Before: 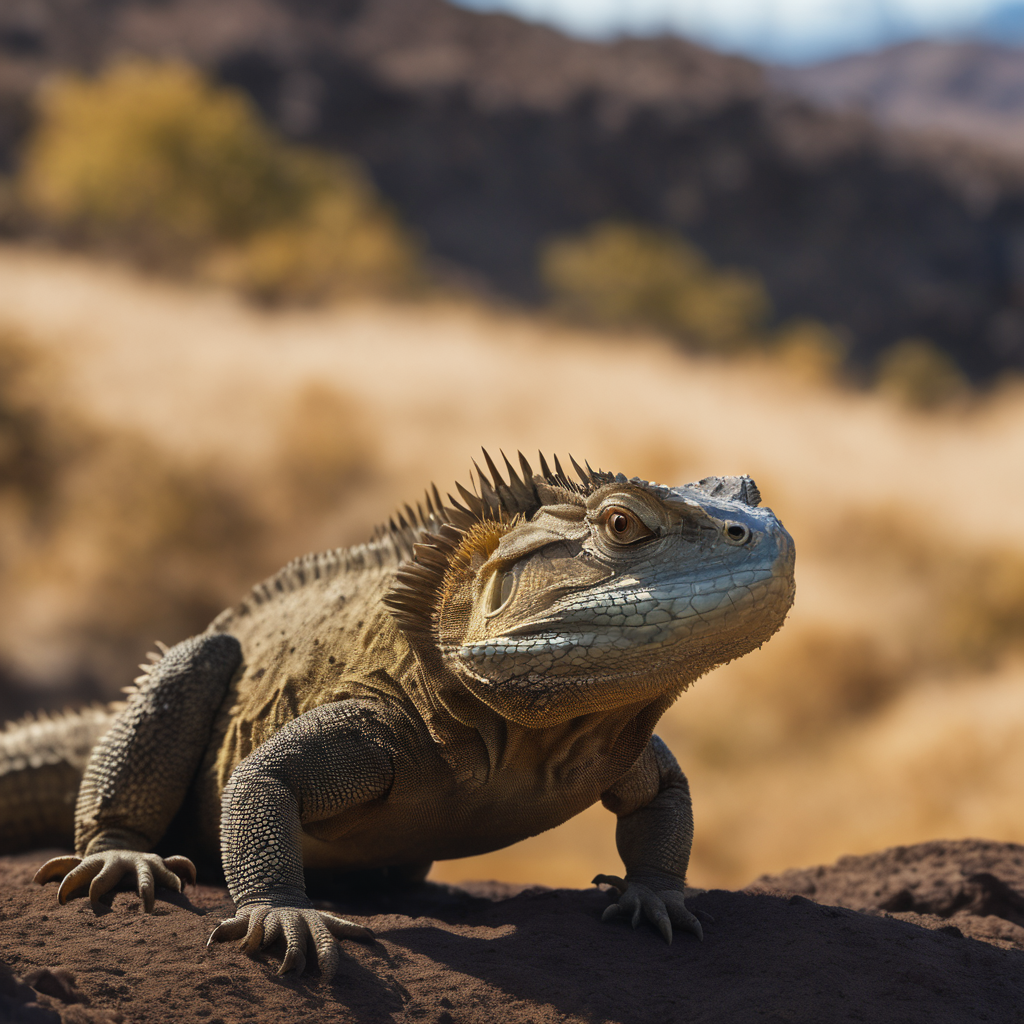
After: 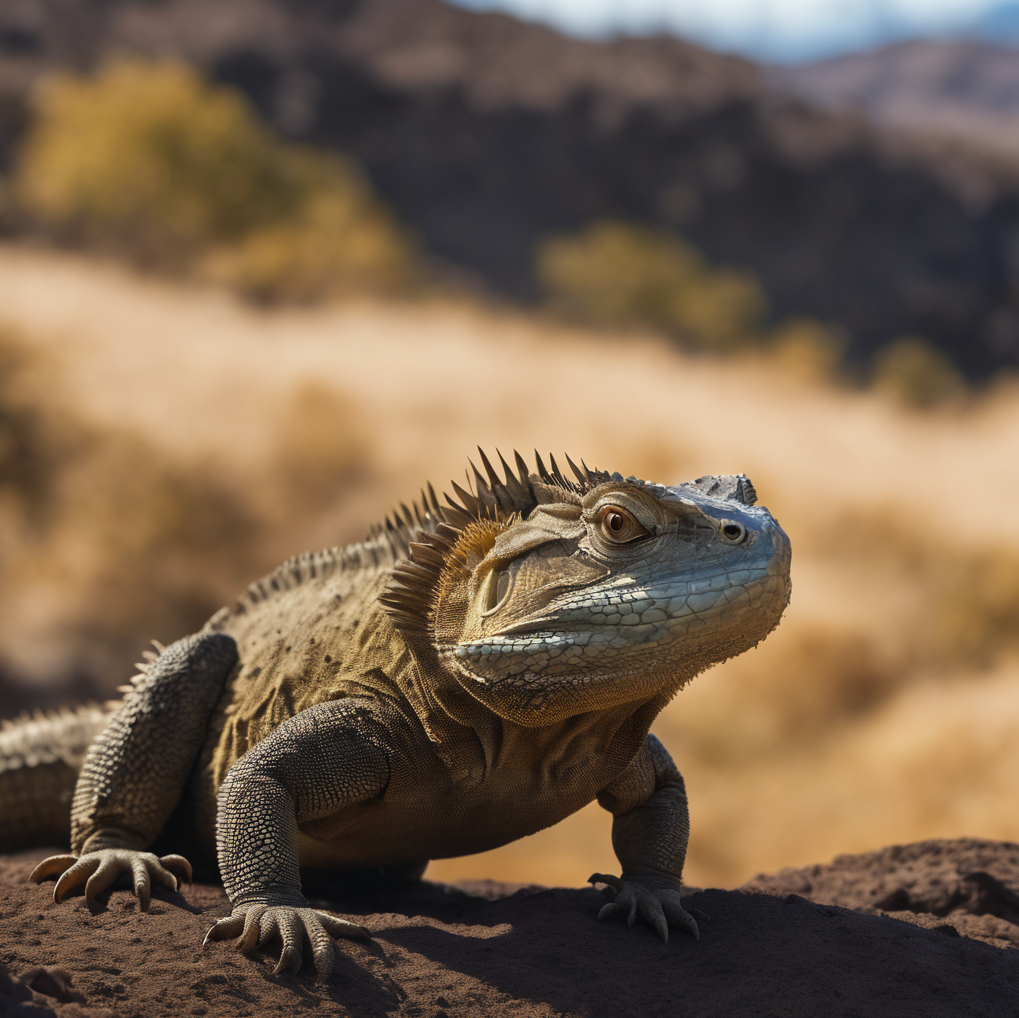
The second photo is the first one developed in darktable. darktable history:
crop and rotate: left 0.478%, top 0.13%, bottom 0.388%
